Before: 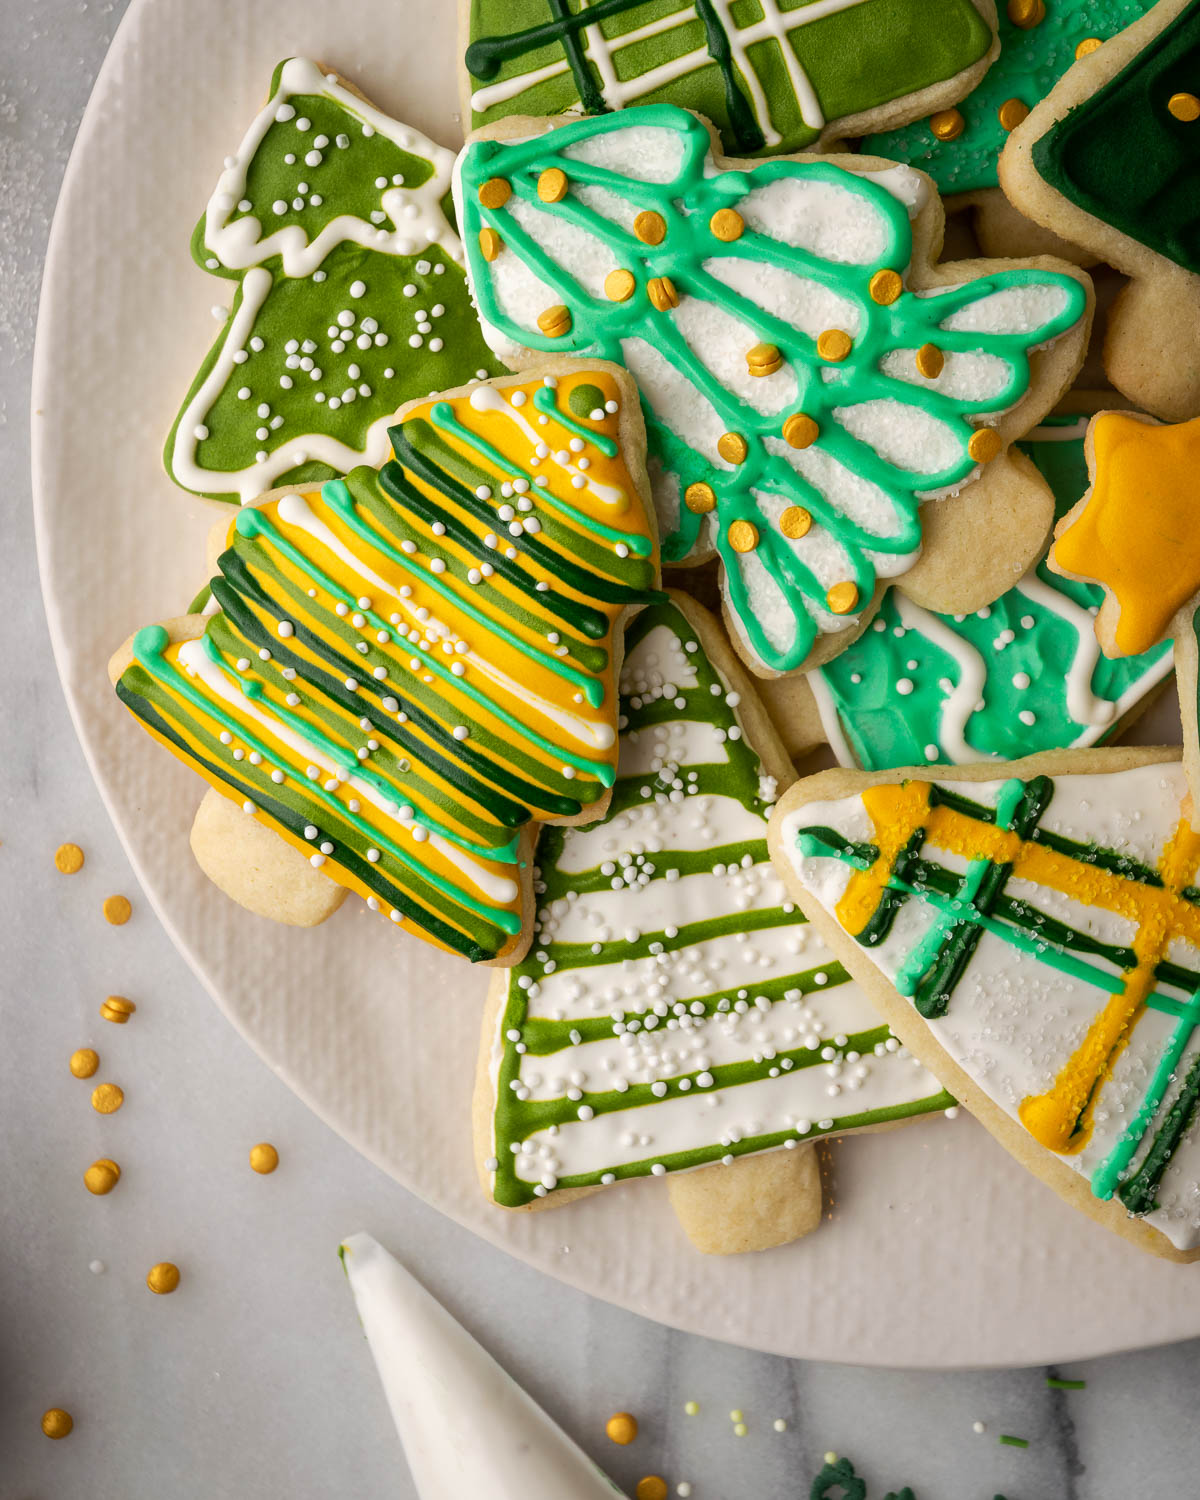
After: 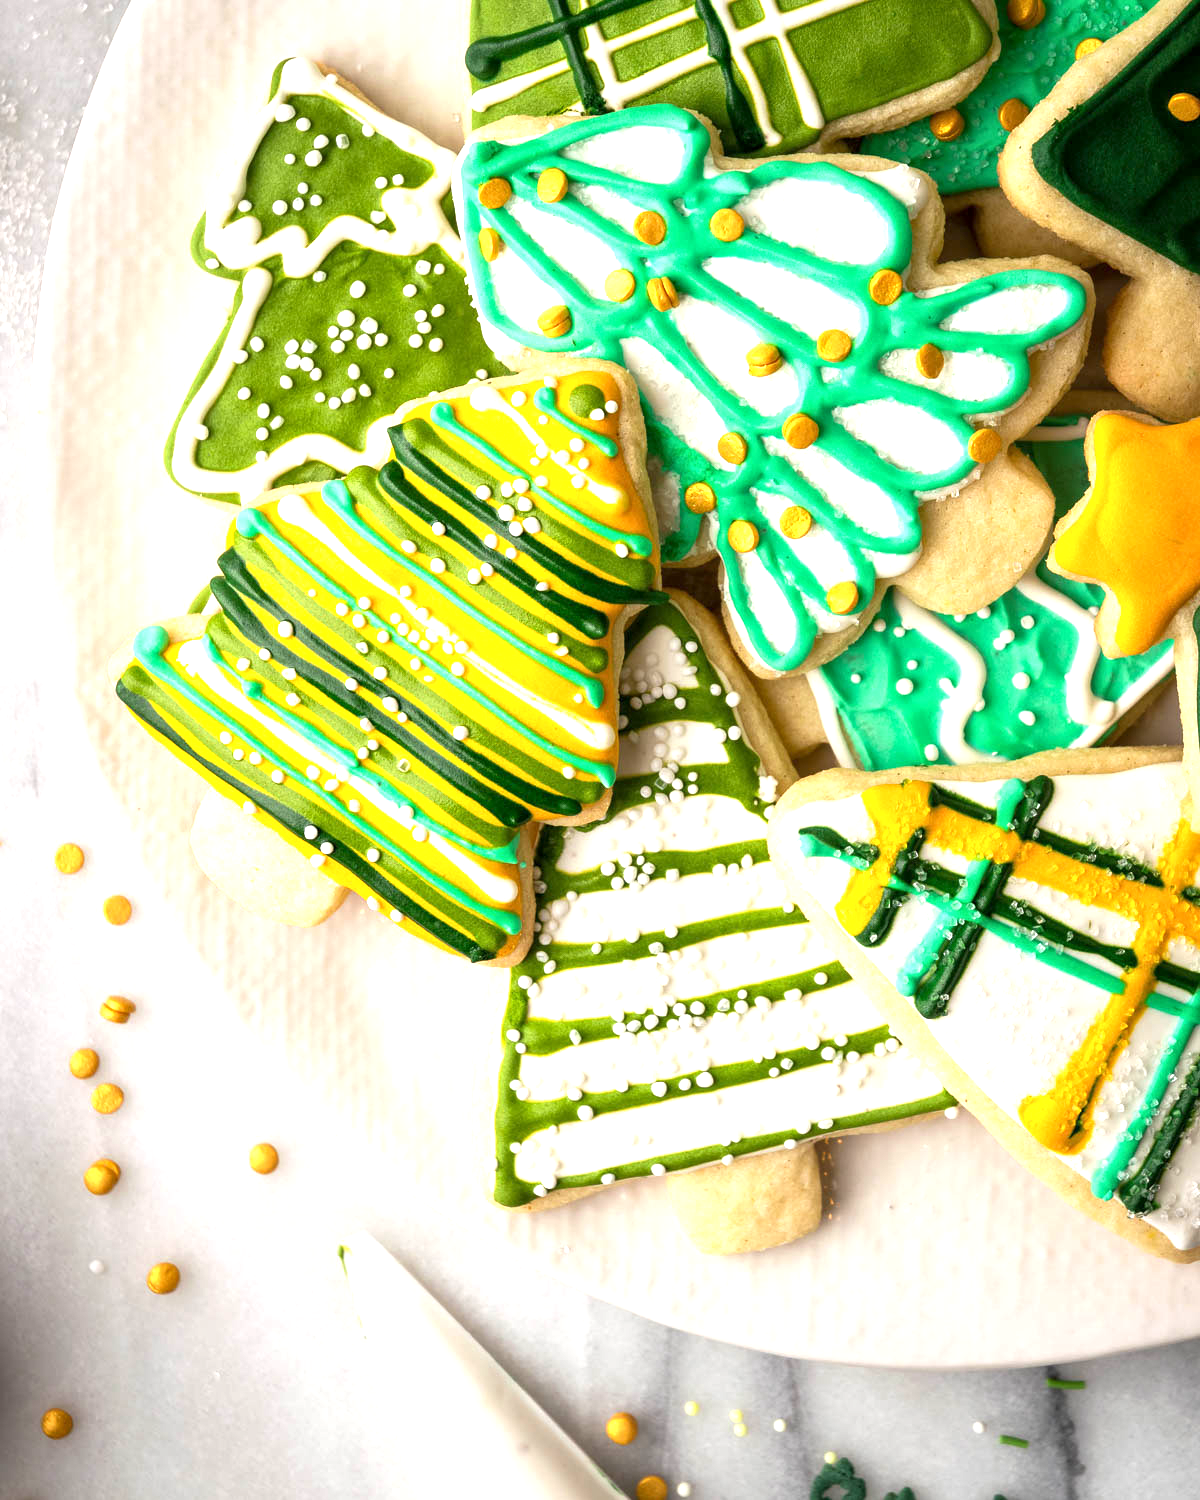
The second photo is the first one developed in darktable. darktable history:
local contrast: highlights 100%, shadows 100%, detail 120%, midtone range 0.2
exposure: black level correction 0, exposure 1.1 EV, compensate highlight preservation false
